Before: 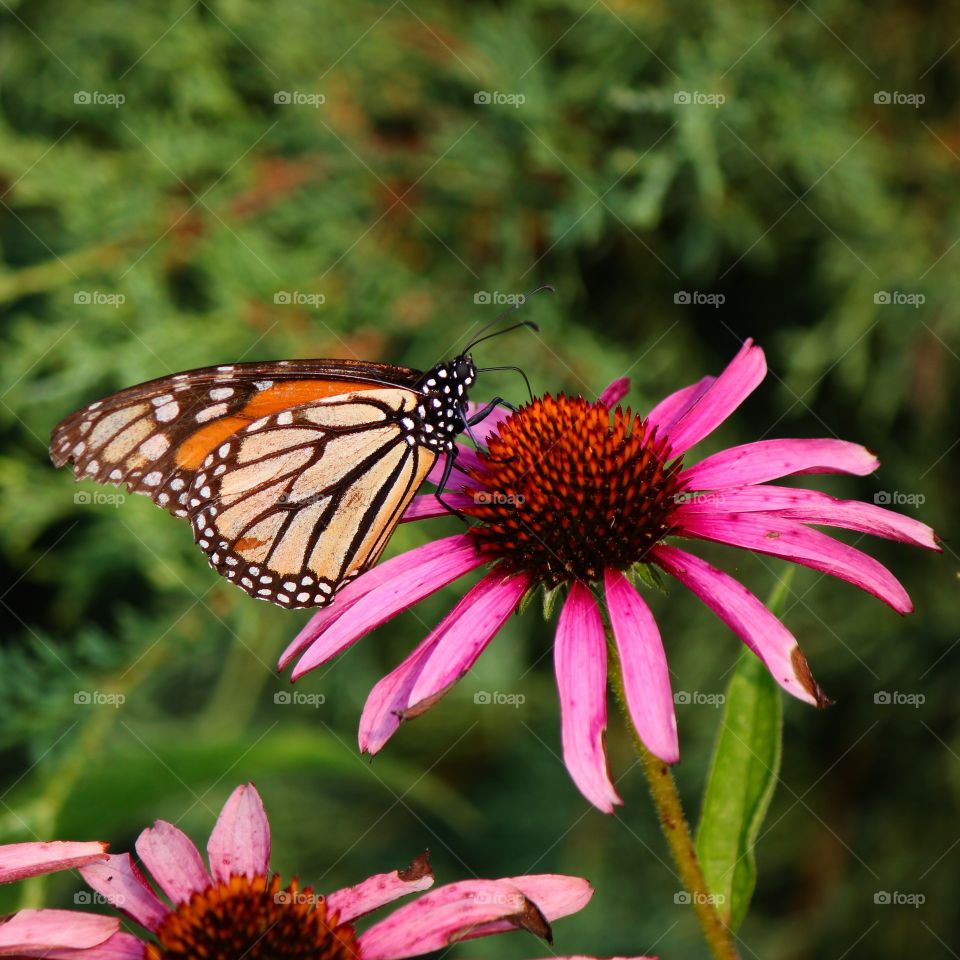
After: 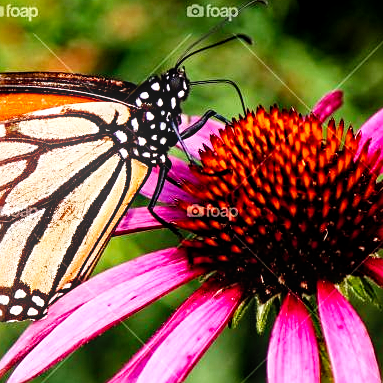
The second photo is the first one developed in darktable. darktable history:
sharpen: on, module defaults
local contrast: on, module defaults
filmic rgb: black relative exposure -16 EV, white relative exposure 5.31 EV, hardness 5.9, contrast 1.25, preserve chrominance no, color science v5 (2021)
levels: levels [0, 0.43, 0.859]
bloom: size 3%, threshold 100%, strength 0%
crop: left 30%, top 30%, right 30%, bottom 30%
exposure: exposure 0.217 EV, compensate highlight preservation false
